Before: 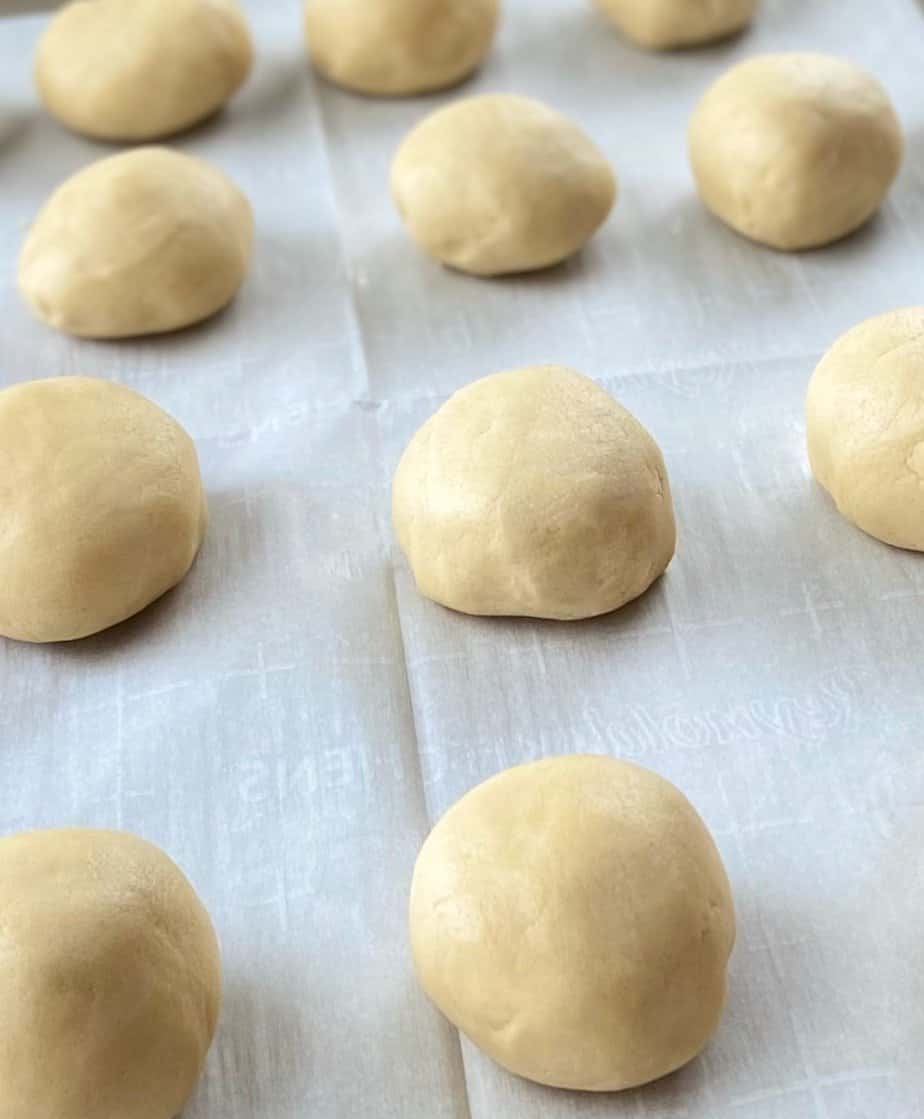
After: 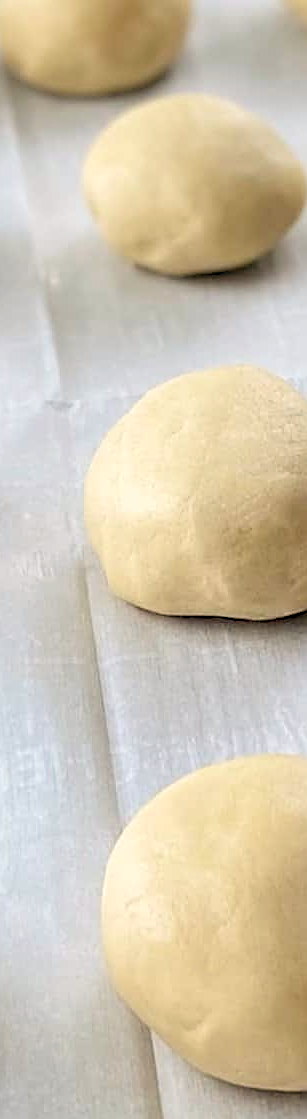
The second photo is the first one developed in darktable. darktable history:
color balance: lift [0.975, 0.993, 1, 1.015], gamma [1.1, 1, 1, 0.945], gain [1, 1.04, 1, 0.95]
sharpen: on, module defaults
crop: left 33.36%, right 33.36%
